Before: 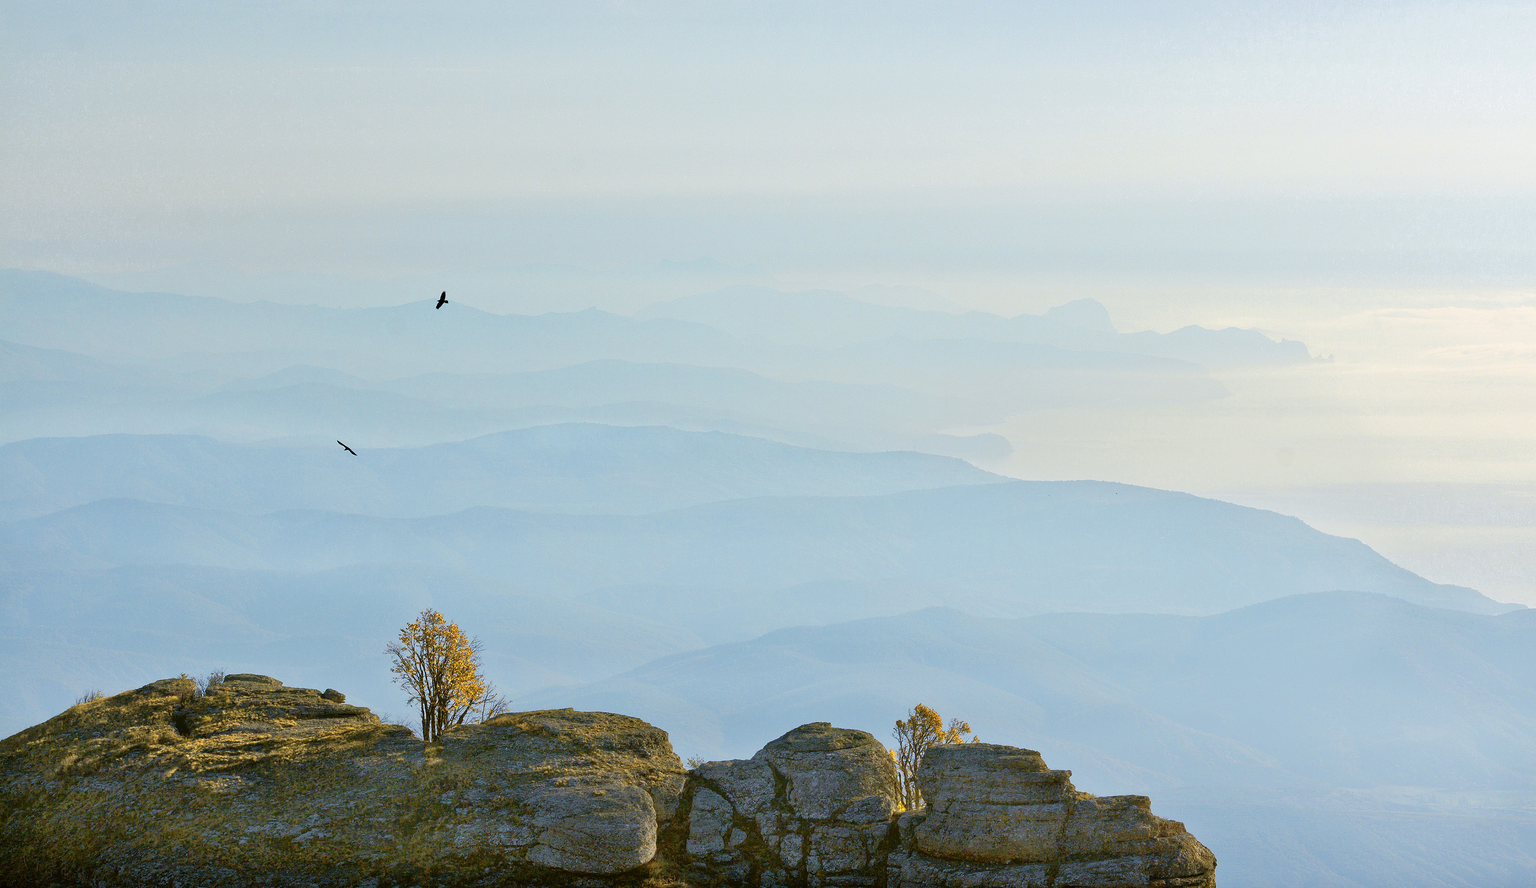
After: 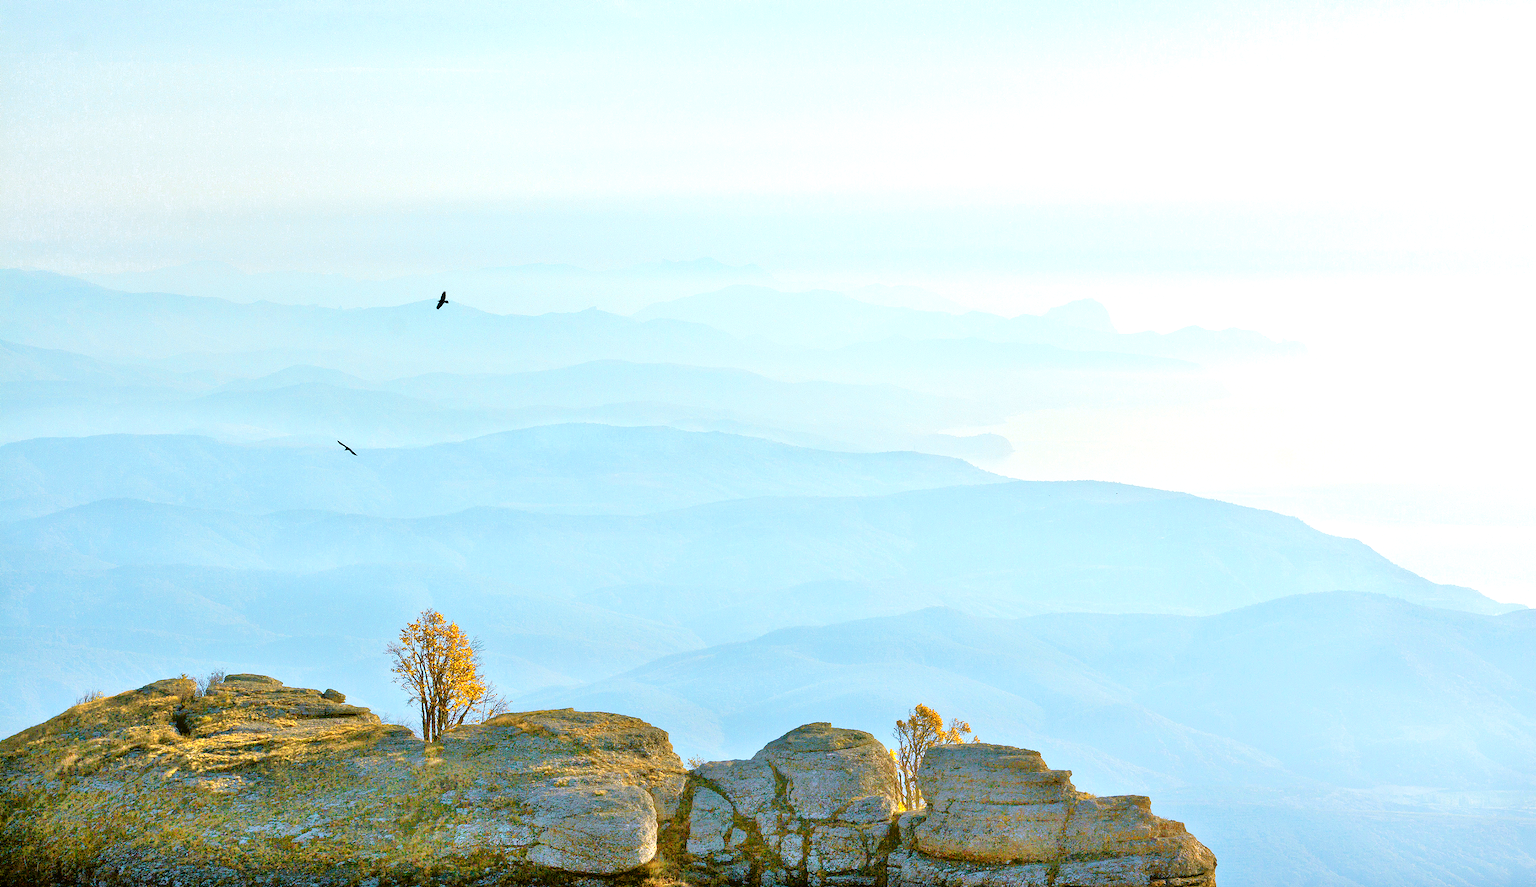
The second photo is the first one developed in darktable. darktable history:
exposure: exposure 0.6 EV, compensate highlight preservation false
tone equalizer: -7 EV 0.15 EV, -6 EV 0.6 EV, -5 EV 1.15 EV, -4 EV 1.33 EV, -3 EV 1.15 EV, -2 EV 0.6 EV, -1 EV 0.15 EV, mask exposure compensation -0.5 EV
